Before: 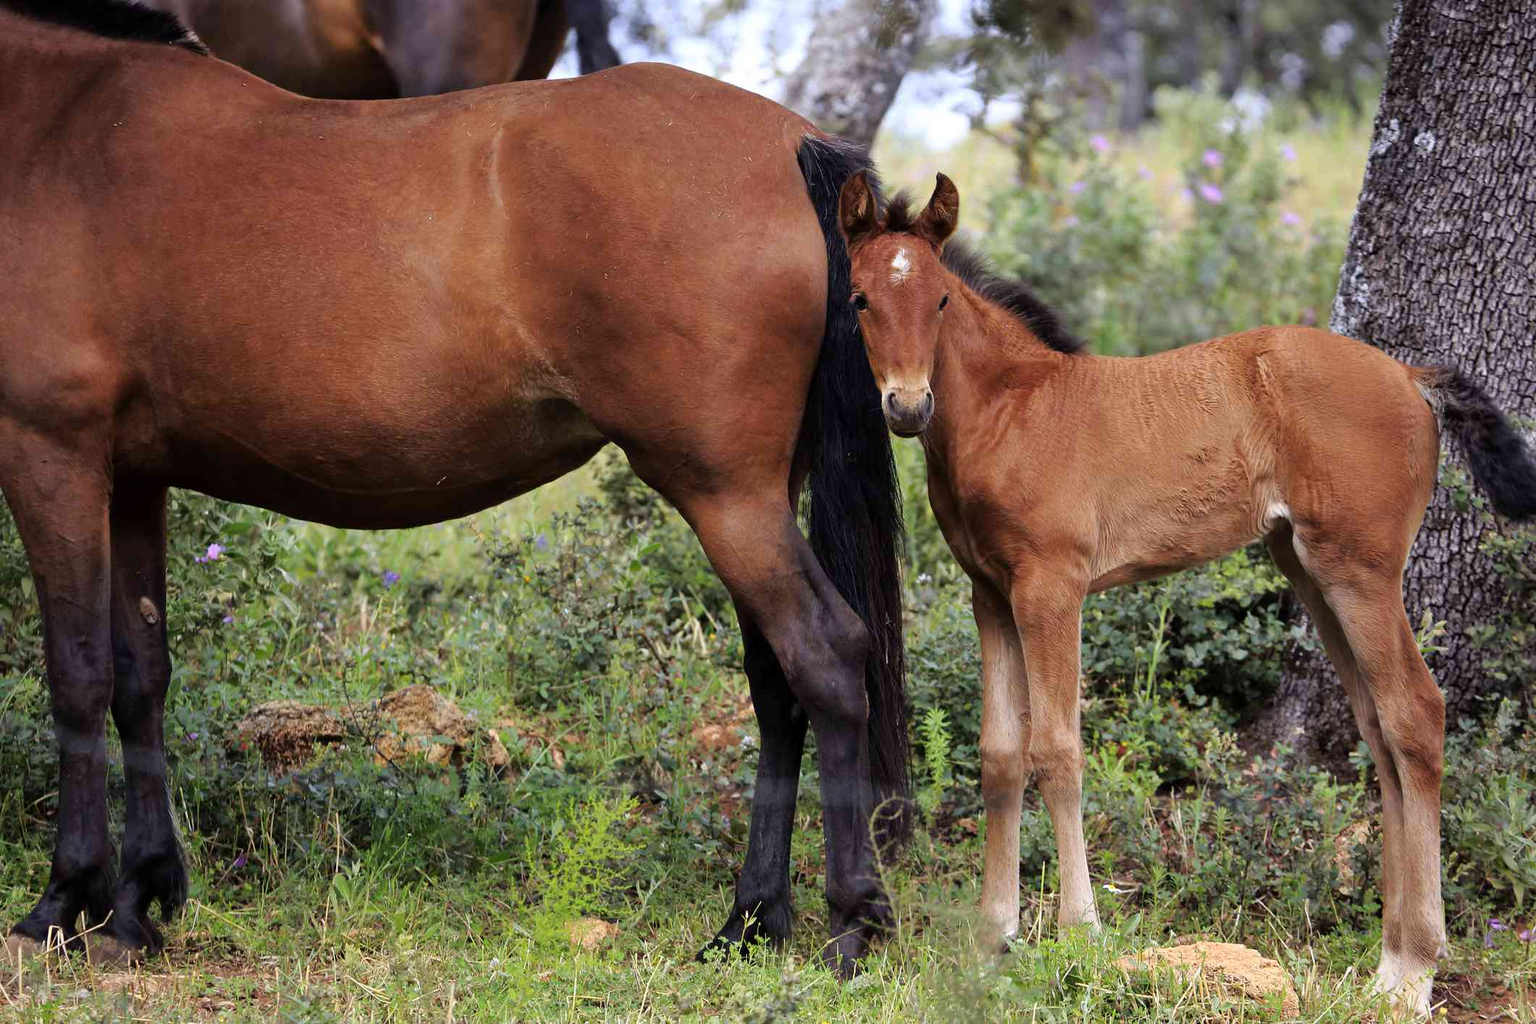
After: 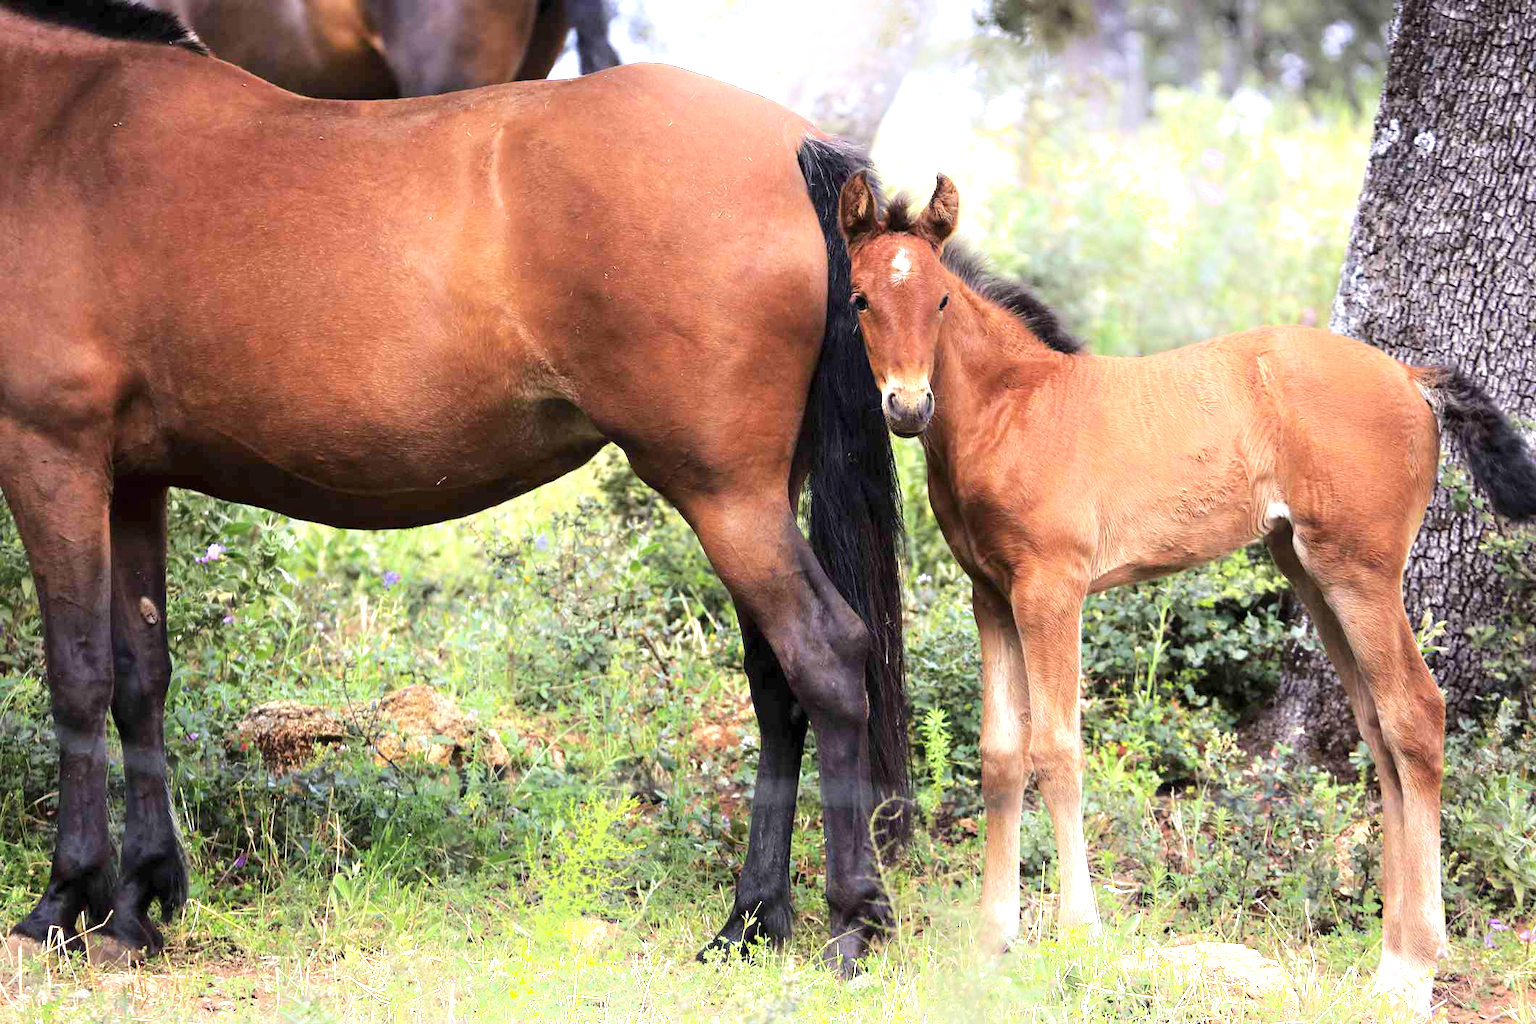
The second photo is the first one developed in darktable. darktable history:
shadows and highlights: highlights 70.9, soften with gaussian
exposure: black level correction 0, exposure 1.199 EV, compensate highlight preservation false
